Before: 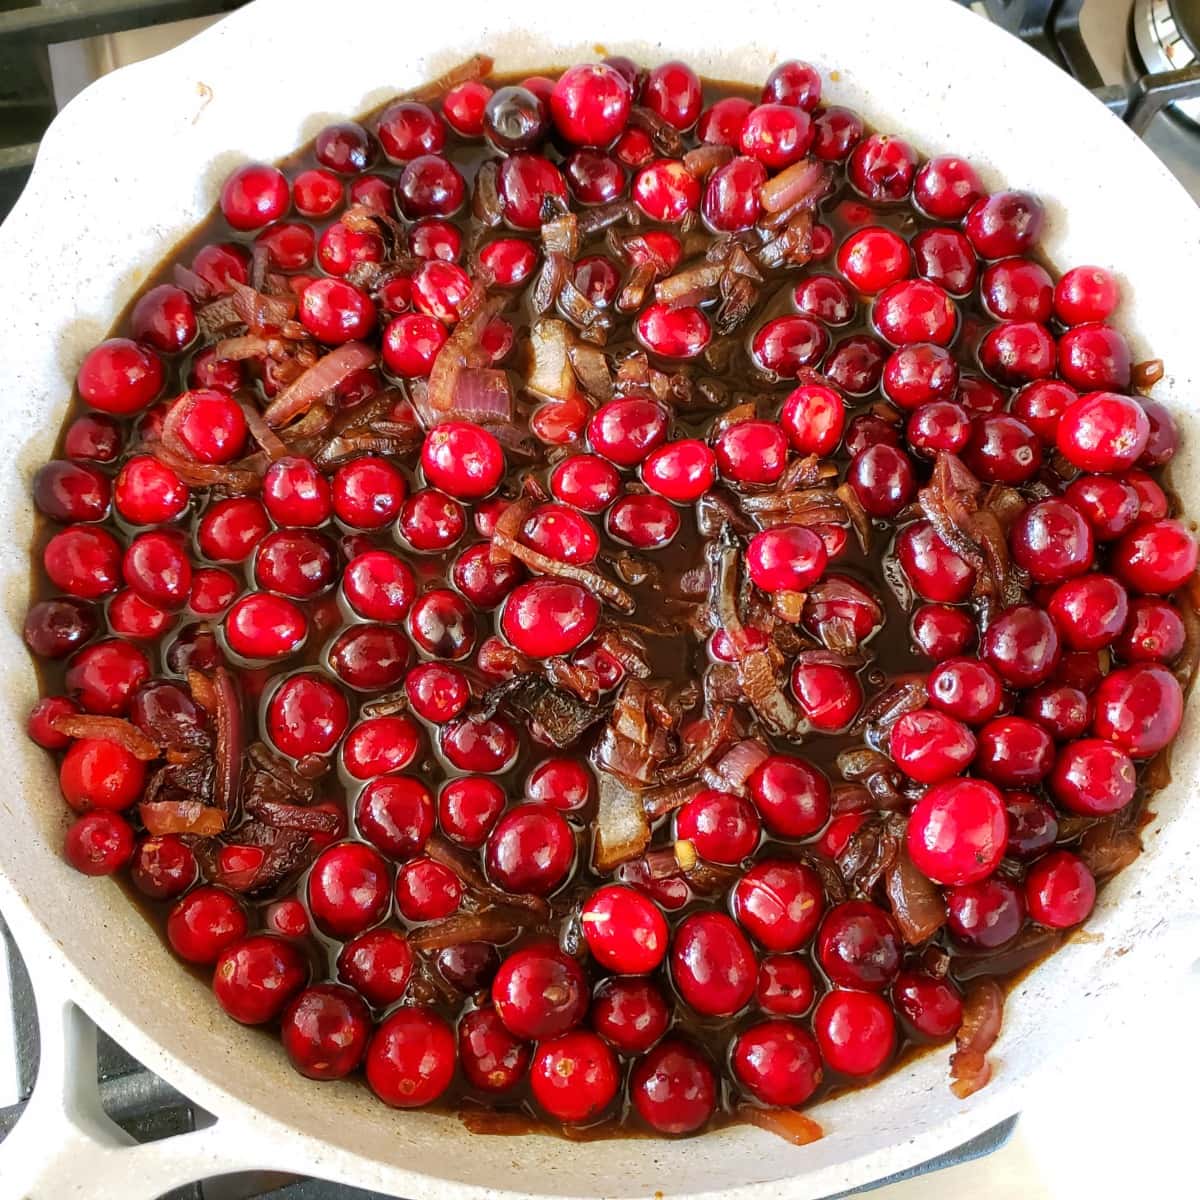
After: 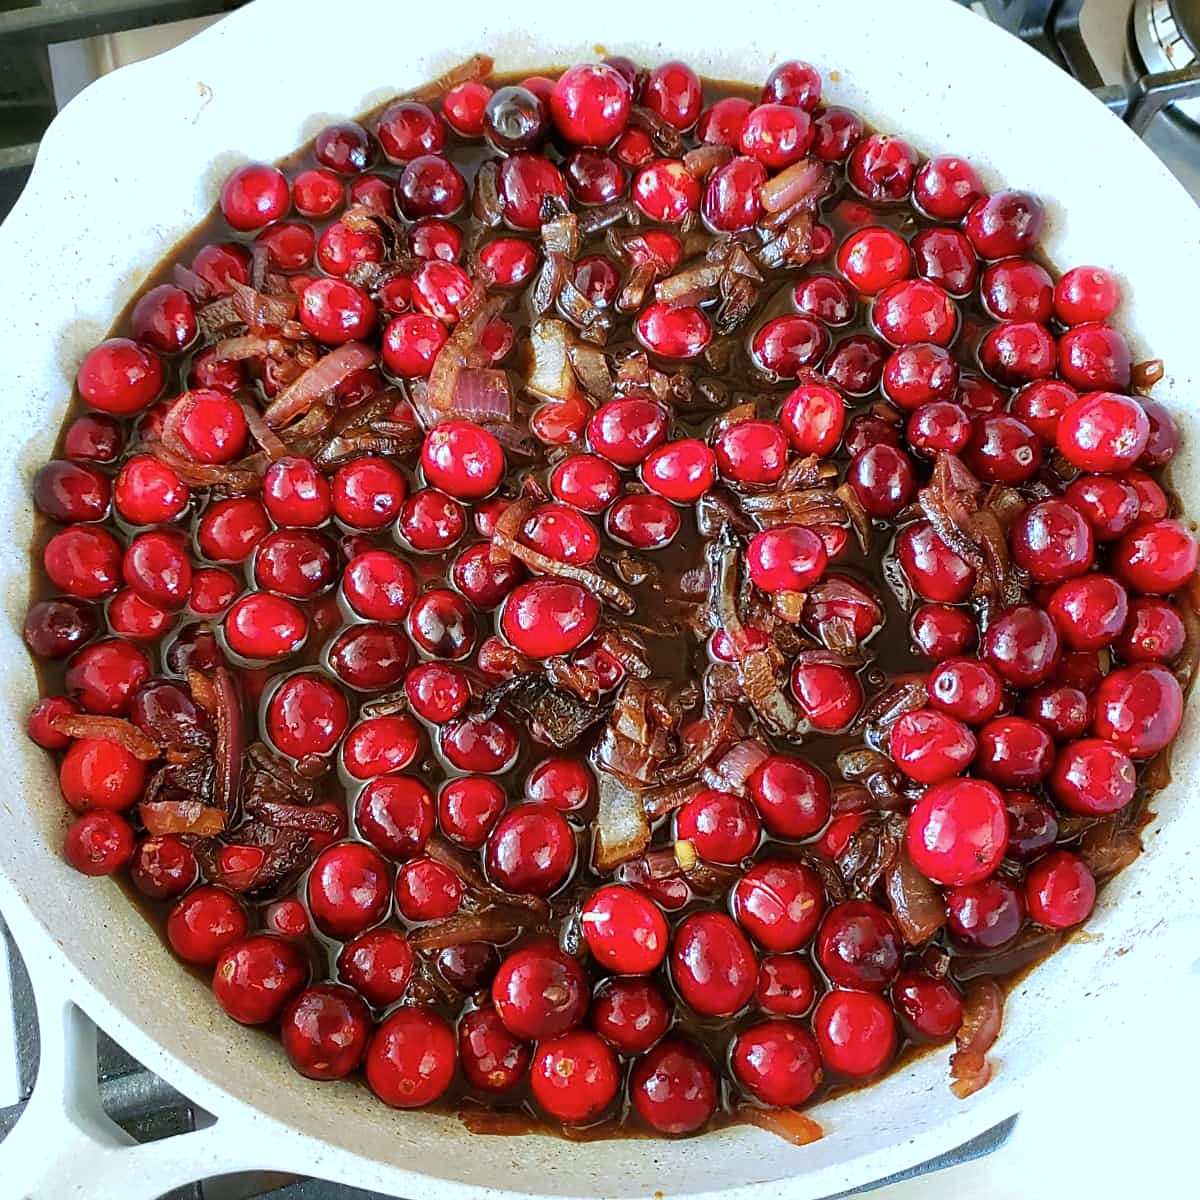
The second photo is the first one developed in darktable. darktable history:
sharpen: on, module defaults
color calibration: illuminant Planckian (black body), x 0.376, y 0.374, temperature 4119.33 K
